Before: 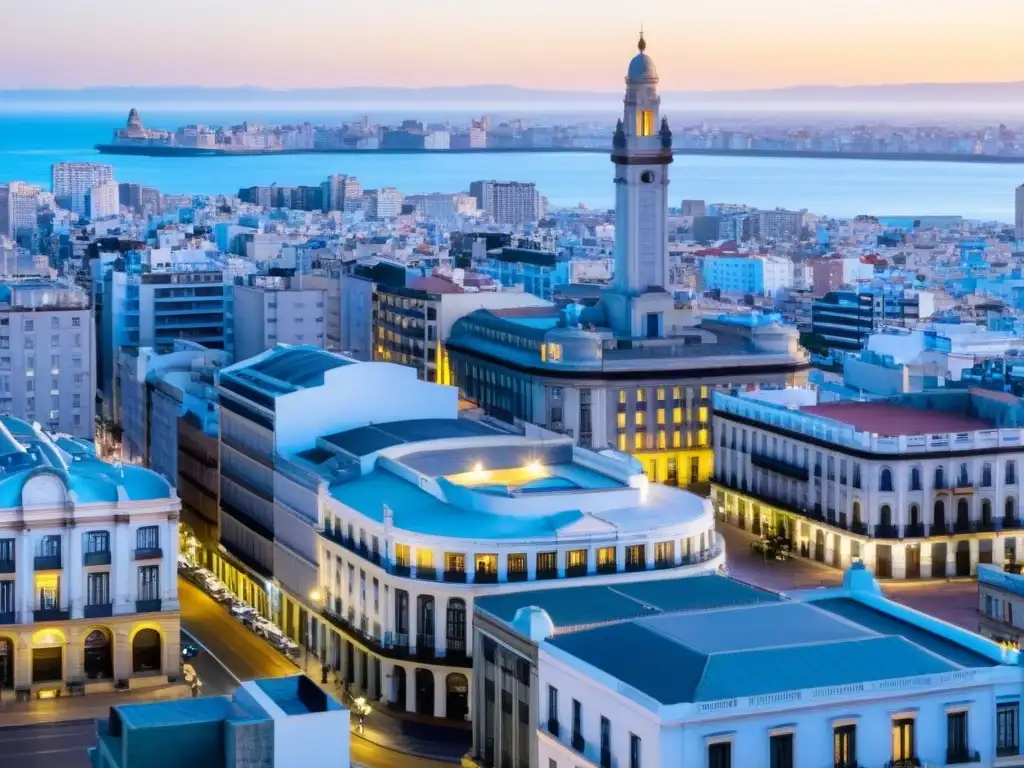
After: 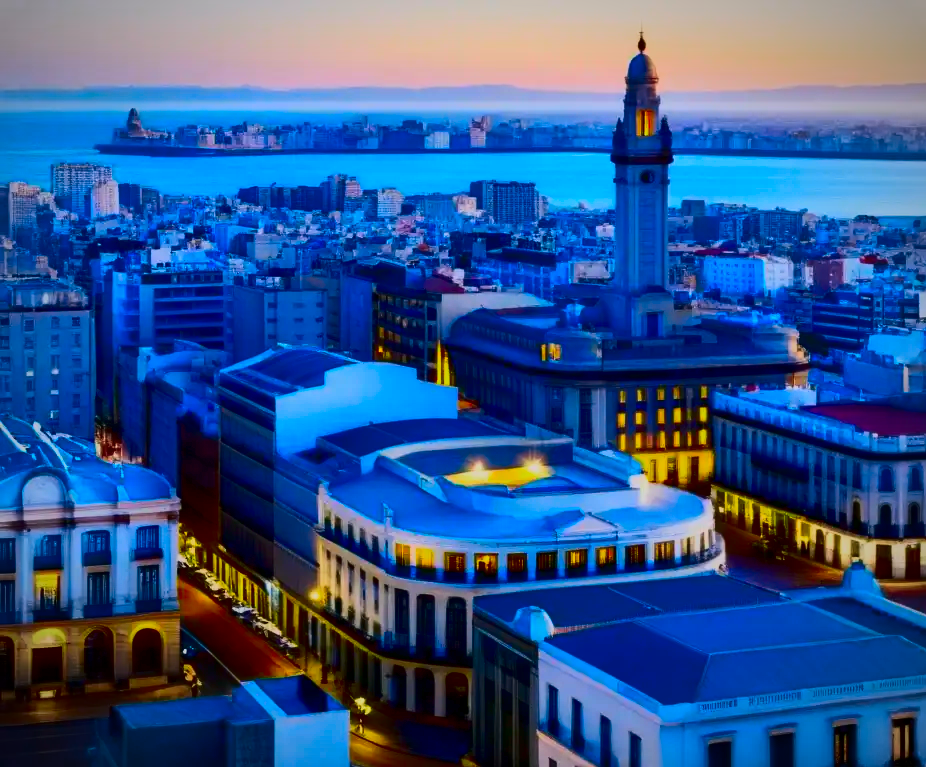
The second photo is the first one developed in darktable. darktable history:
vignetting: width/height ratio 1.09
local contrast: mode bilateral grid, contrast 20, coarseness 50, detail 102%, midtone range 0.2
contrast brightness saturation: brightness -0.988, saturation 0.981
base curve: curves: ch0 [(0, 0) (0.088, 0.125) (0.176, 0.251) (0.354, 0.501) (0.613, 0.749) (1, 0.877)]
color correction: highlights b* 2.95
crop: right 9.497%, bottom 0.042%
